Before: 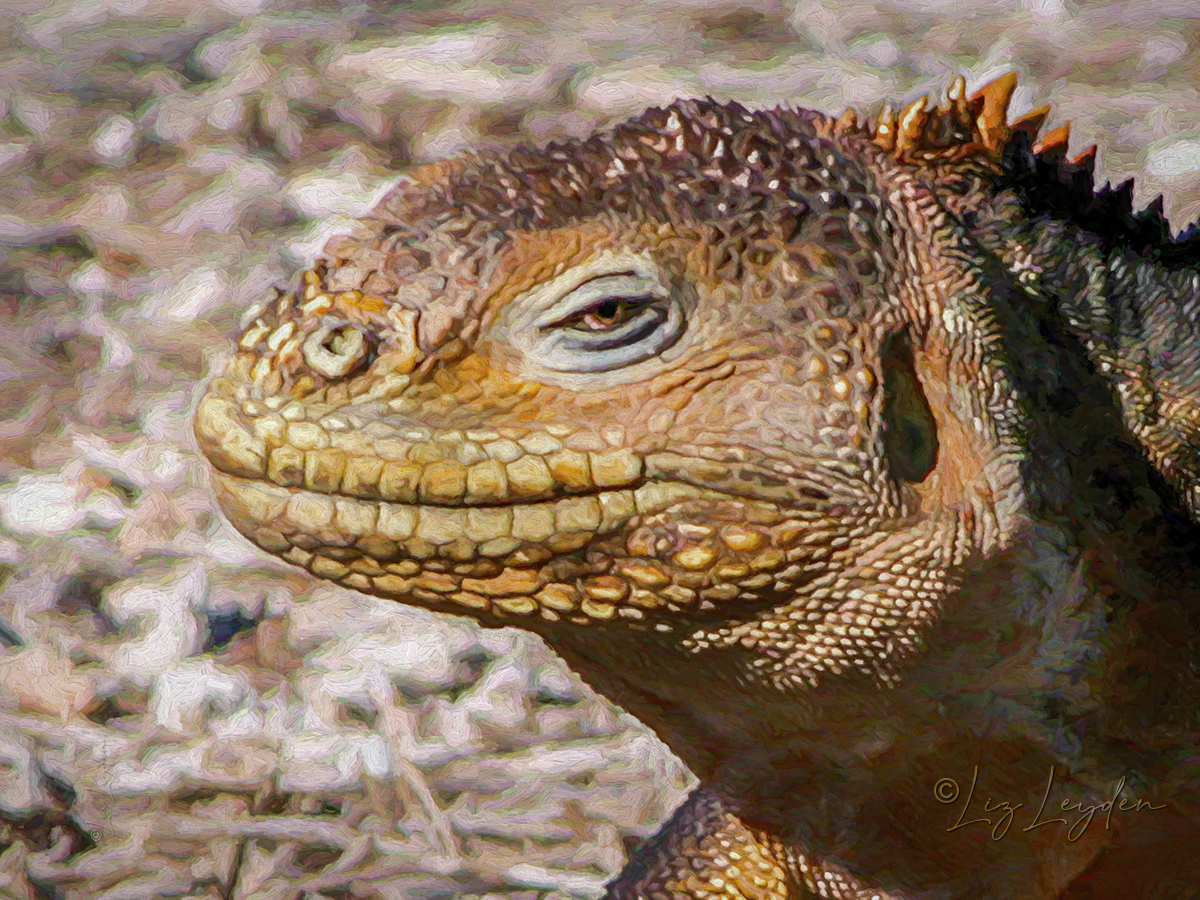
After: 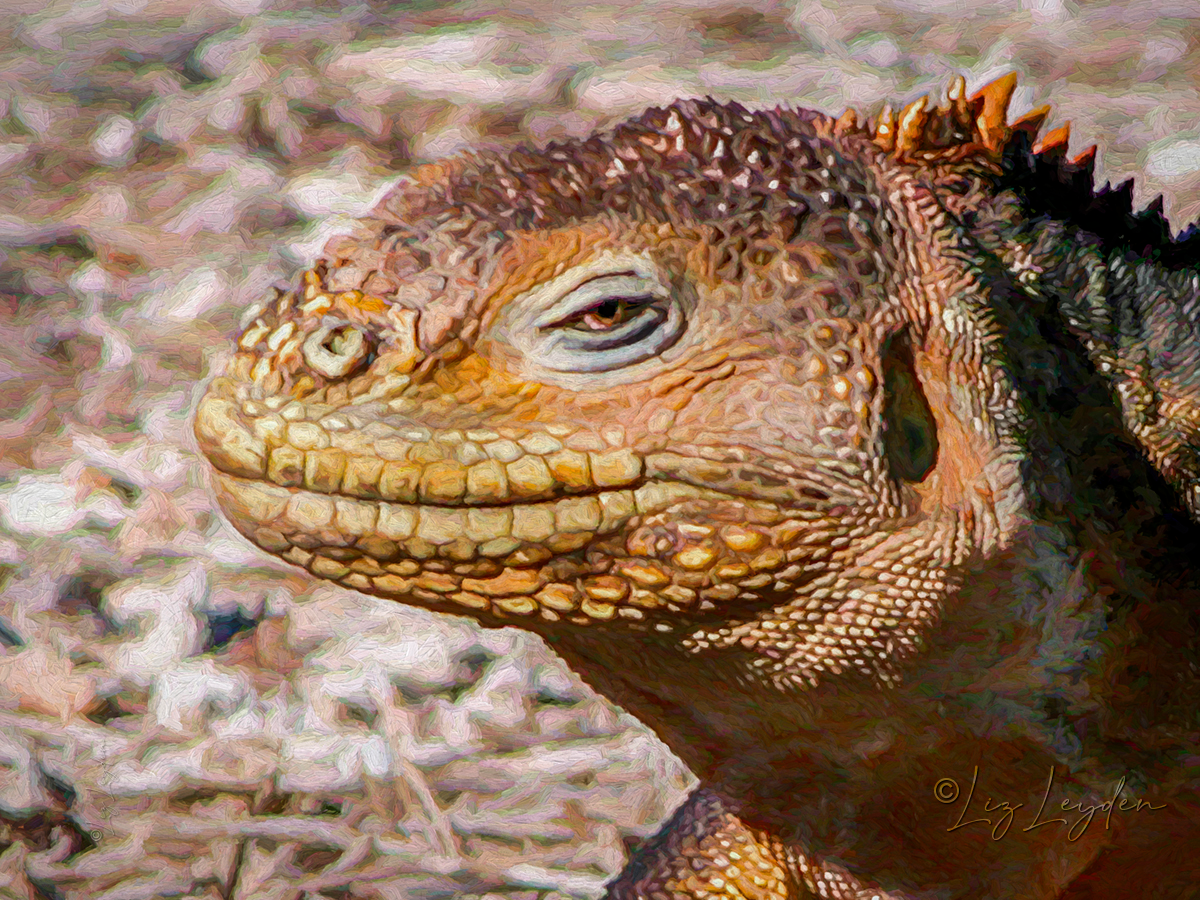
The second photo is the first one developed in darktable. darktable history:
shadows and highlights: shadows 2.29, highlights -17.73, soften with gaussian
